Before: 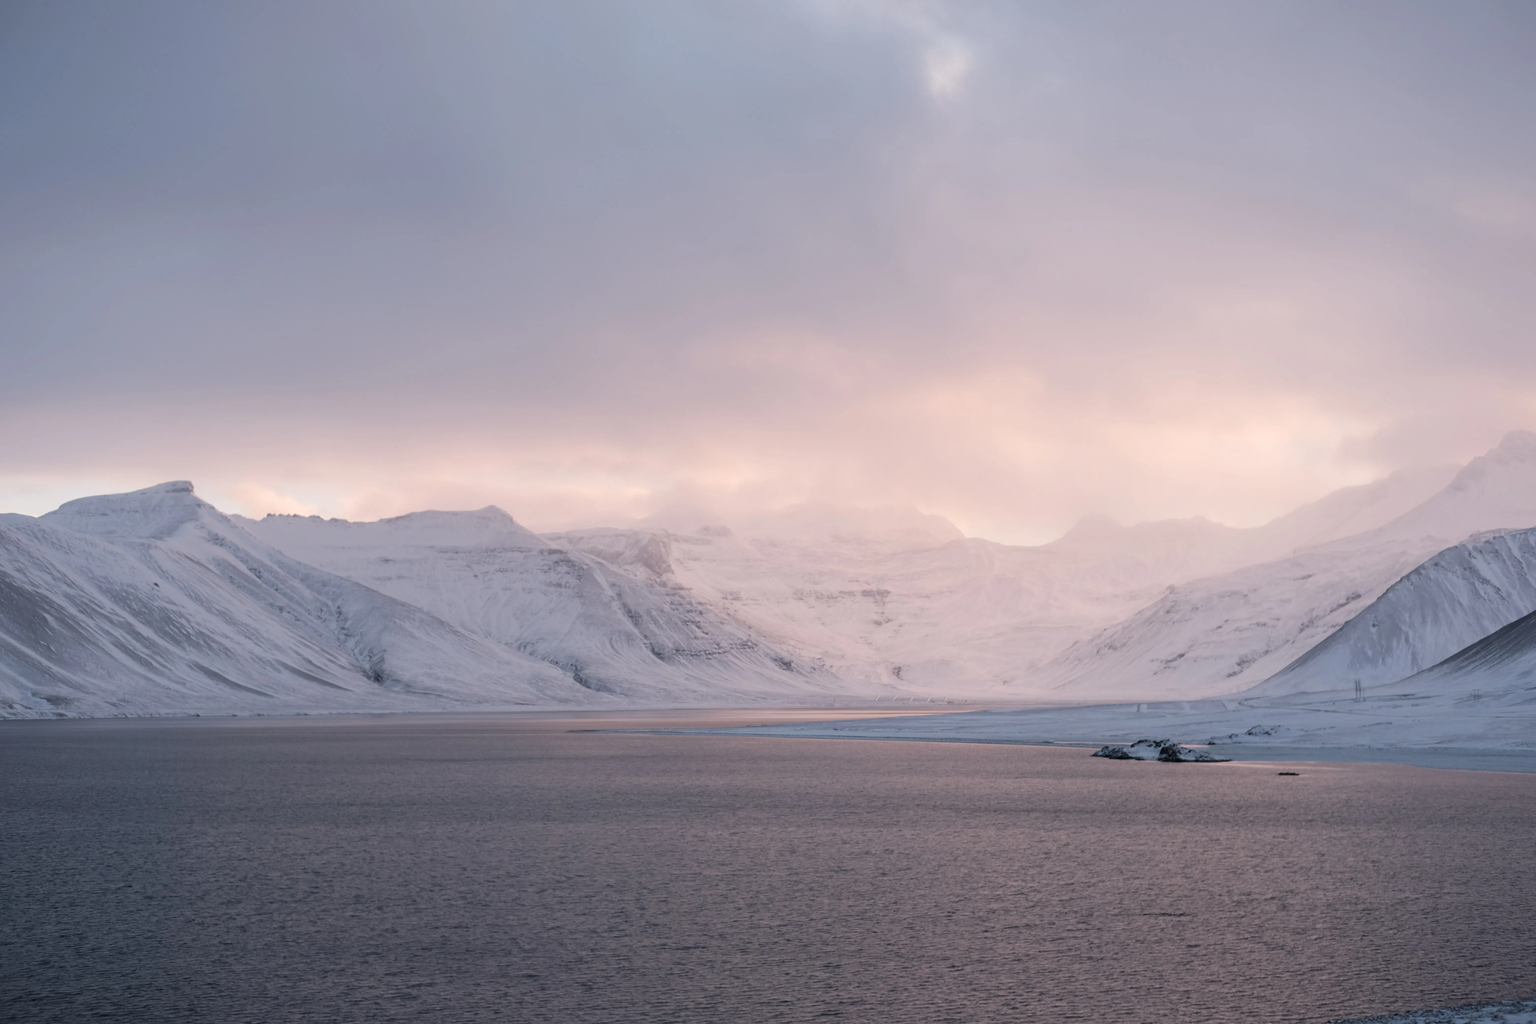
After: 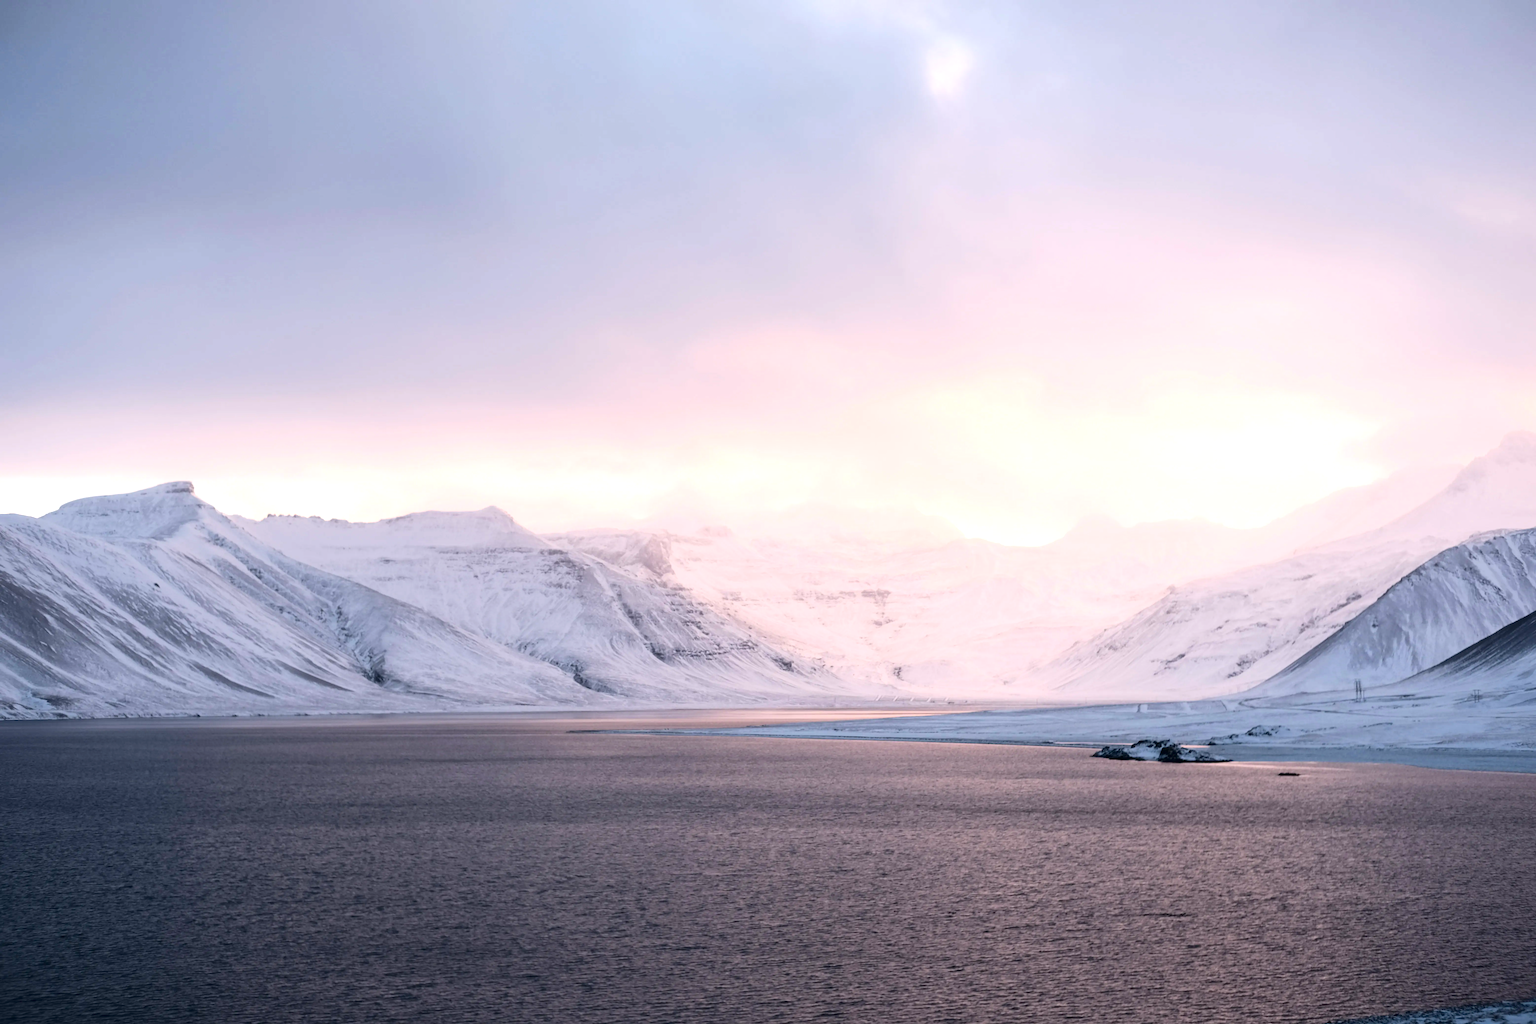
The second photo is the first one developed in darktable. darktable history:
contrast brightness saturation: contrast 0.22, brightness -0.19, saturation 0.24
exposure: black level correction 0, exposure 0.7 EV, compensate exposure bias true, compensate highlight preservation false
